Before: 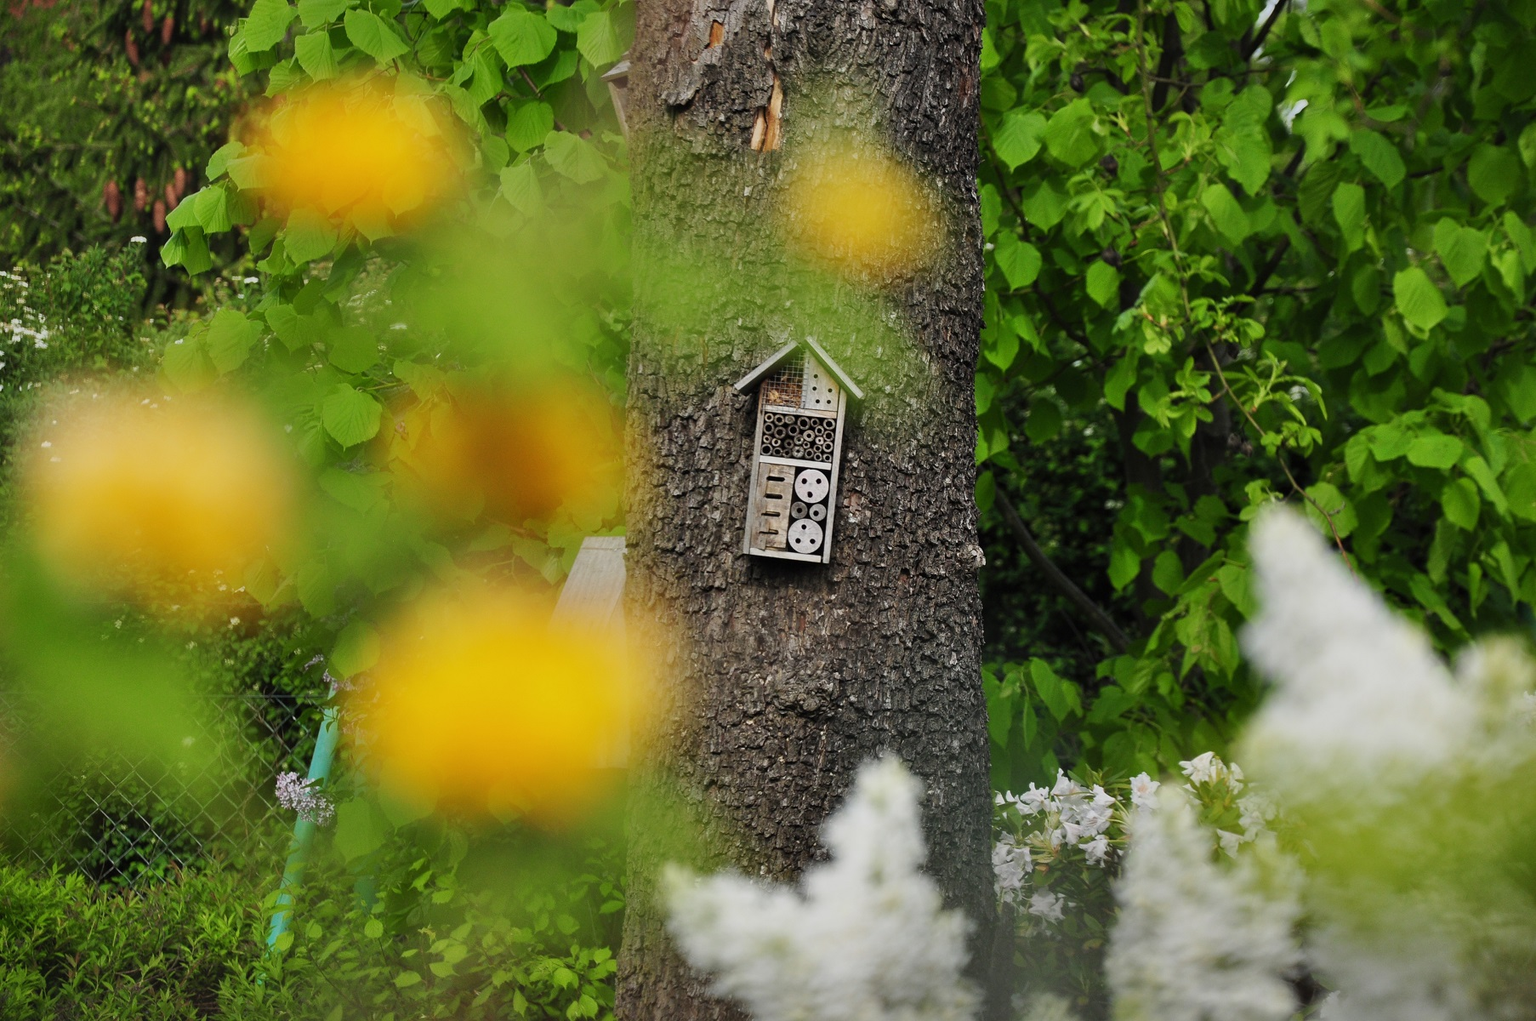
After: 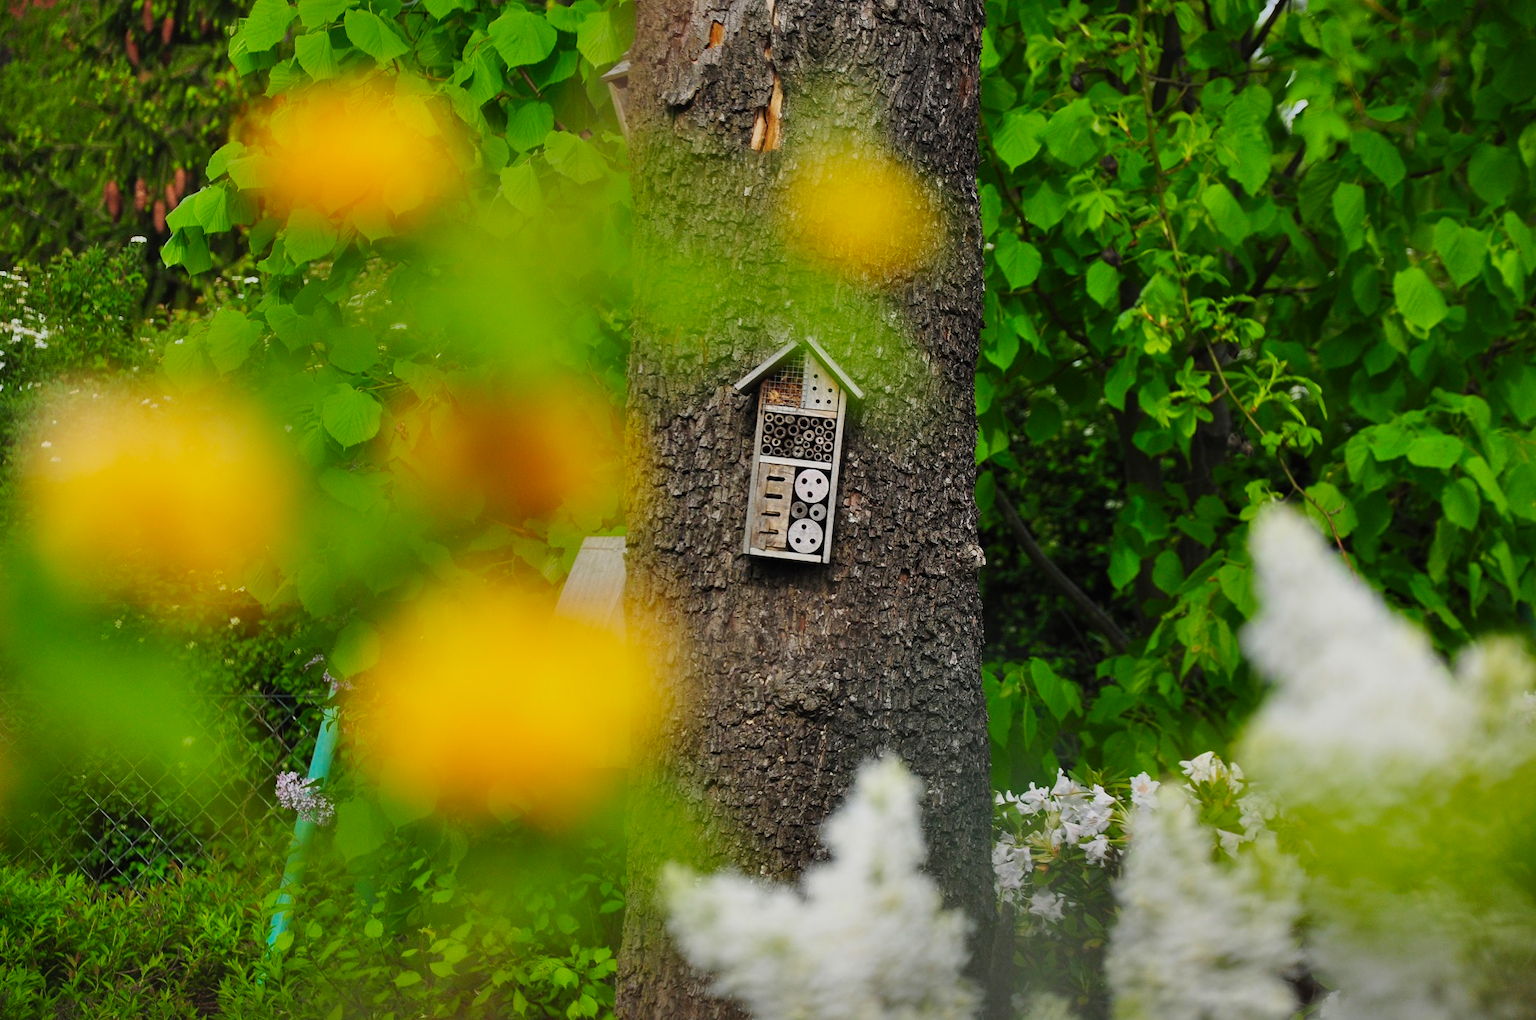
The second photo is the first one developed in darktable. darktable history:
color correction: highlights b* -0.029, saturation 1.35
